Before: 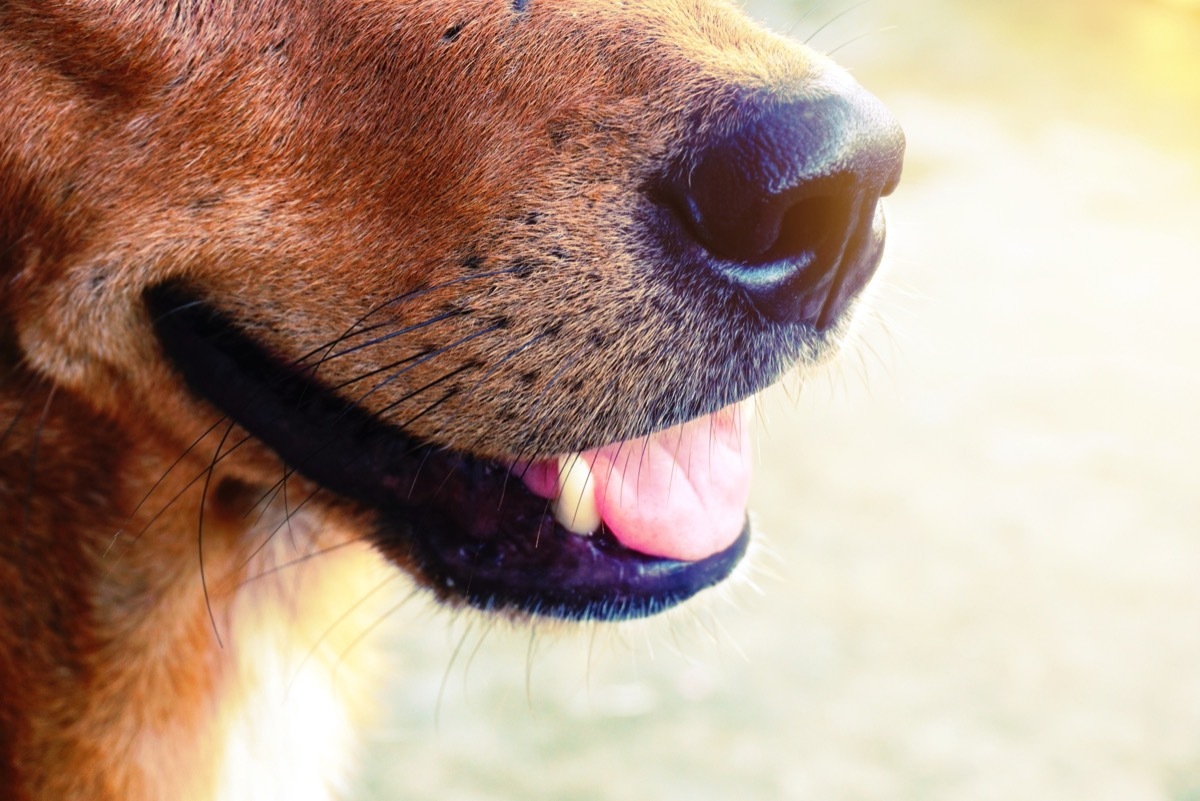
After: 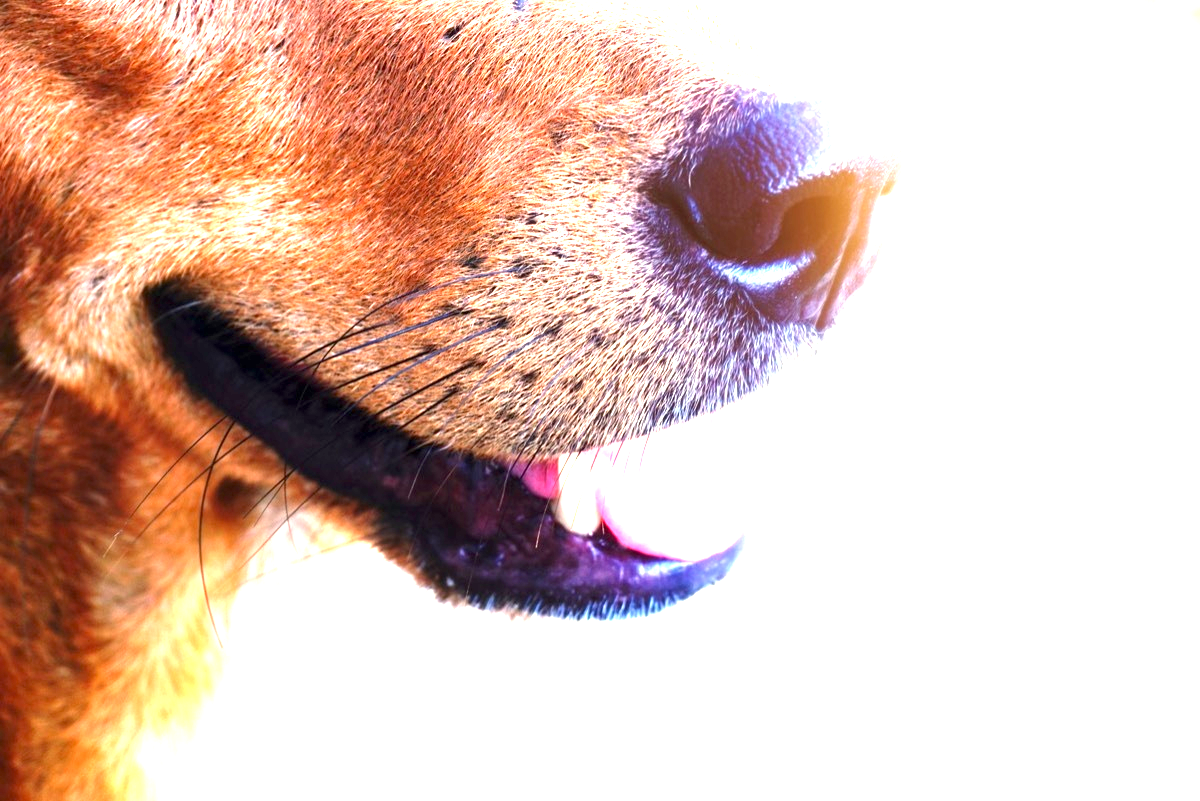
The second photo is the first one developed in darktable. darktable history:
exposure: black level correction 0.001, exposure 1.998 EV, compensate highlight preservation false
